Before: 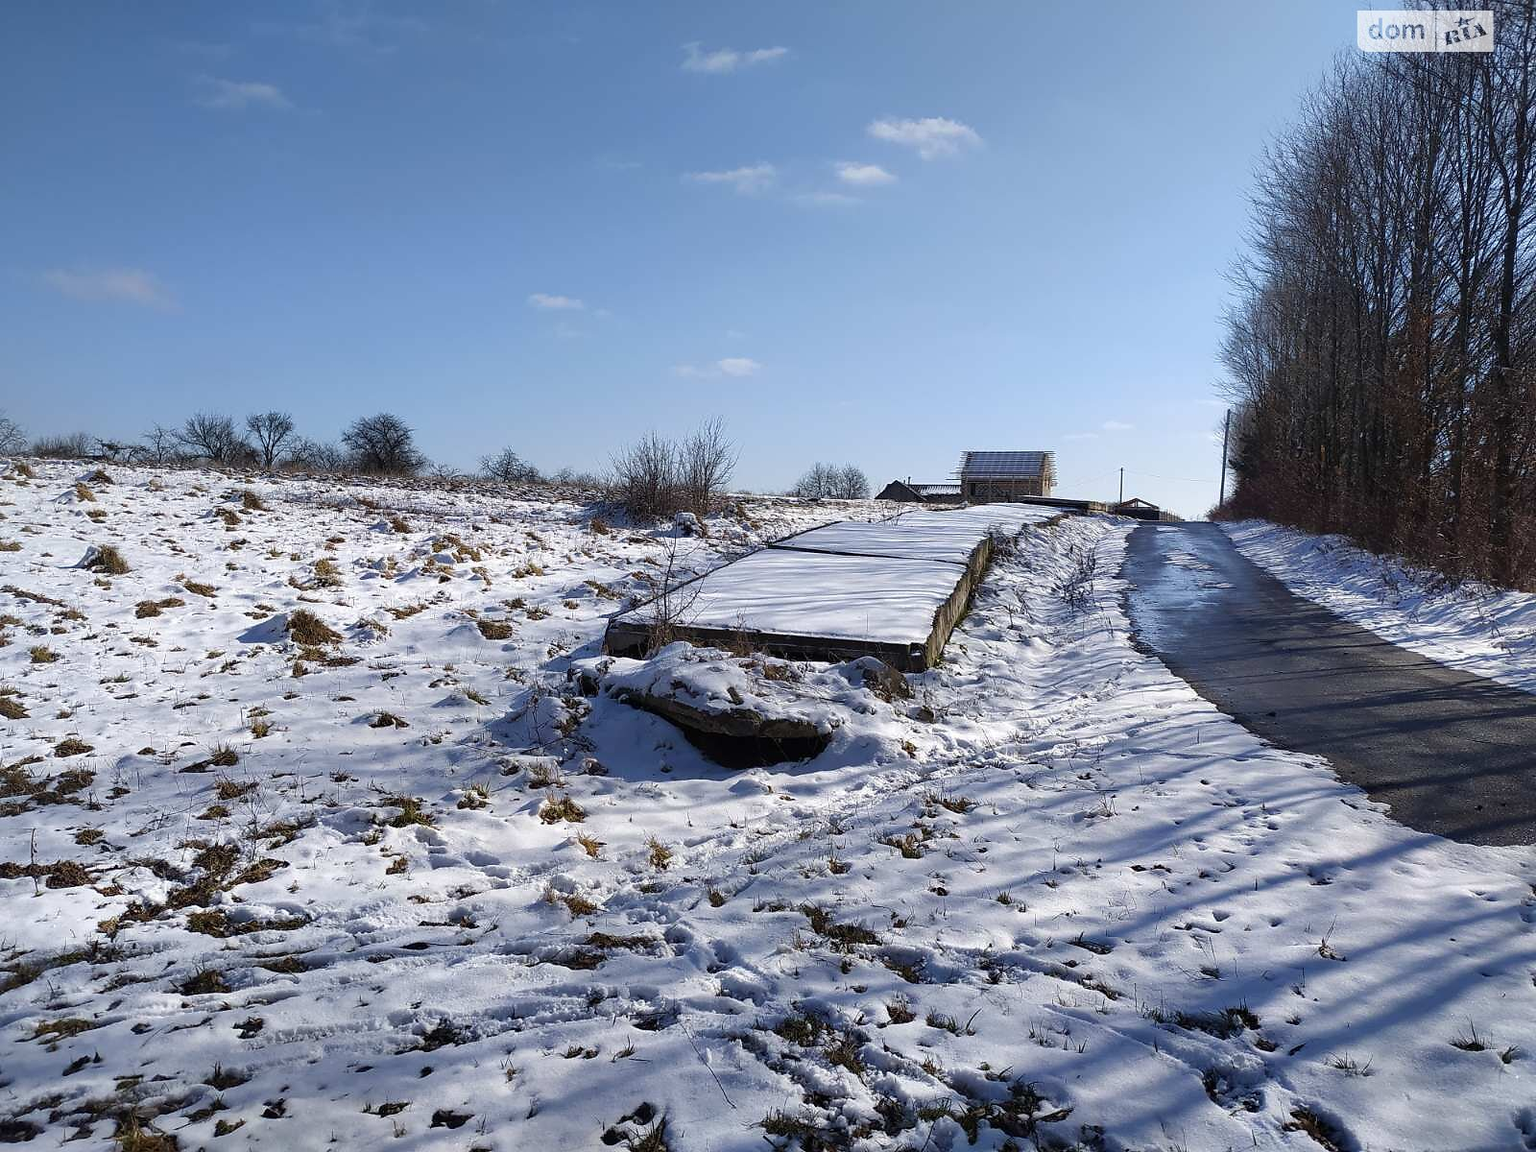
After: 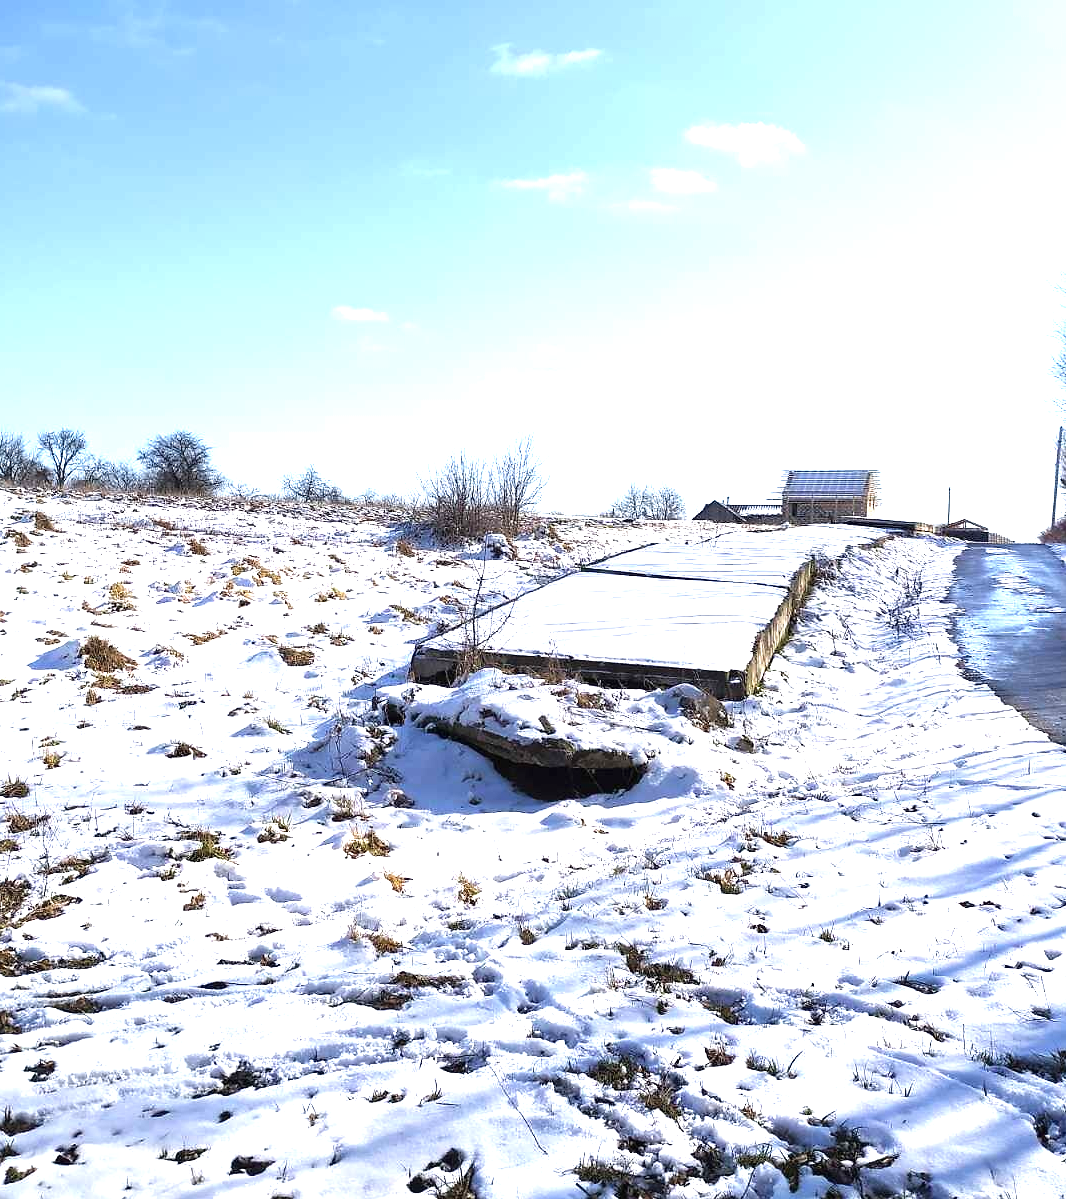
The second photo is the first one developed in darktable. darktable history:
crop and rotate: left 13.725%, right 19.644%
exposure: black level correction 0, exposure 1.286 EV, compensate highlight preservation false
tone equalizer: -8 EV -0.438 EV, -7 EV -0.373 EV, -6 EV -0.336 EV, -5 EV -0.201 EV, -3 EV 0.235 EV, -2 EV 0.32 EV, -1 EV 0.373 EV, +0 EV 0.416 EV
